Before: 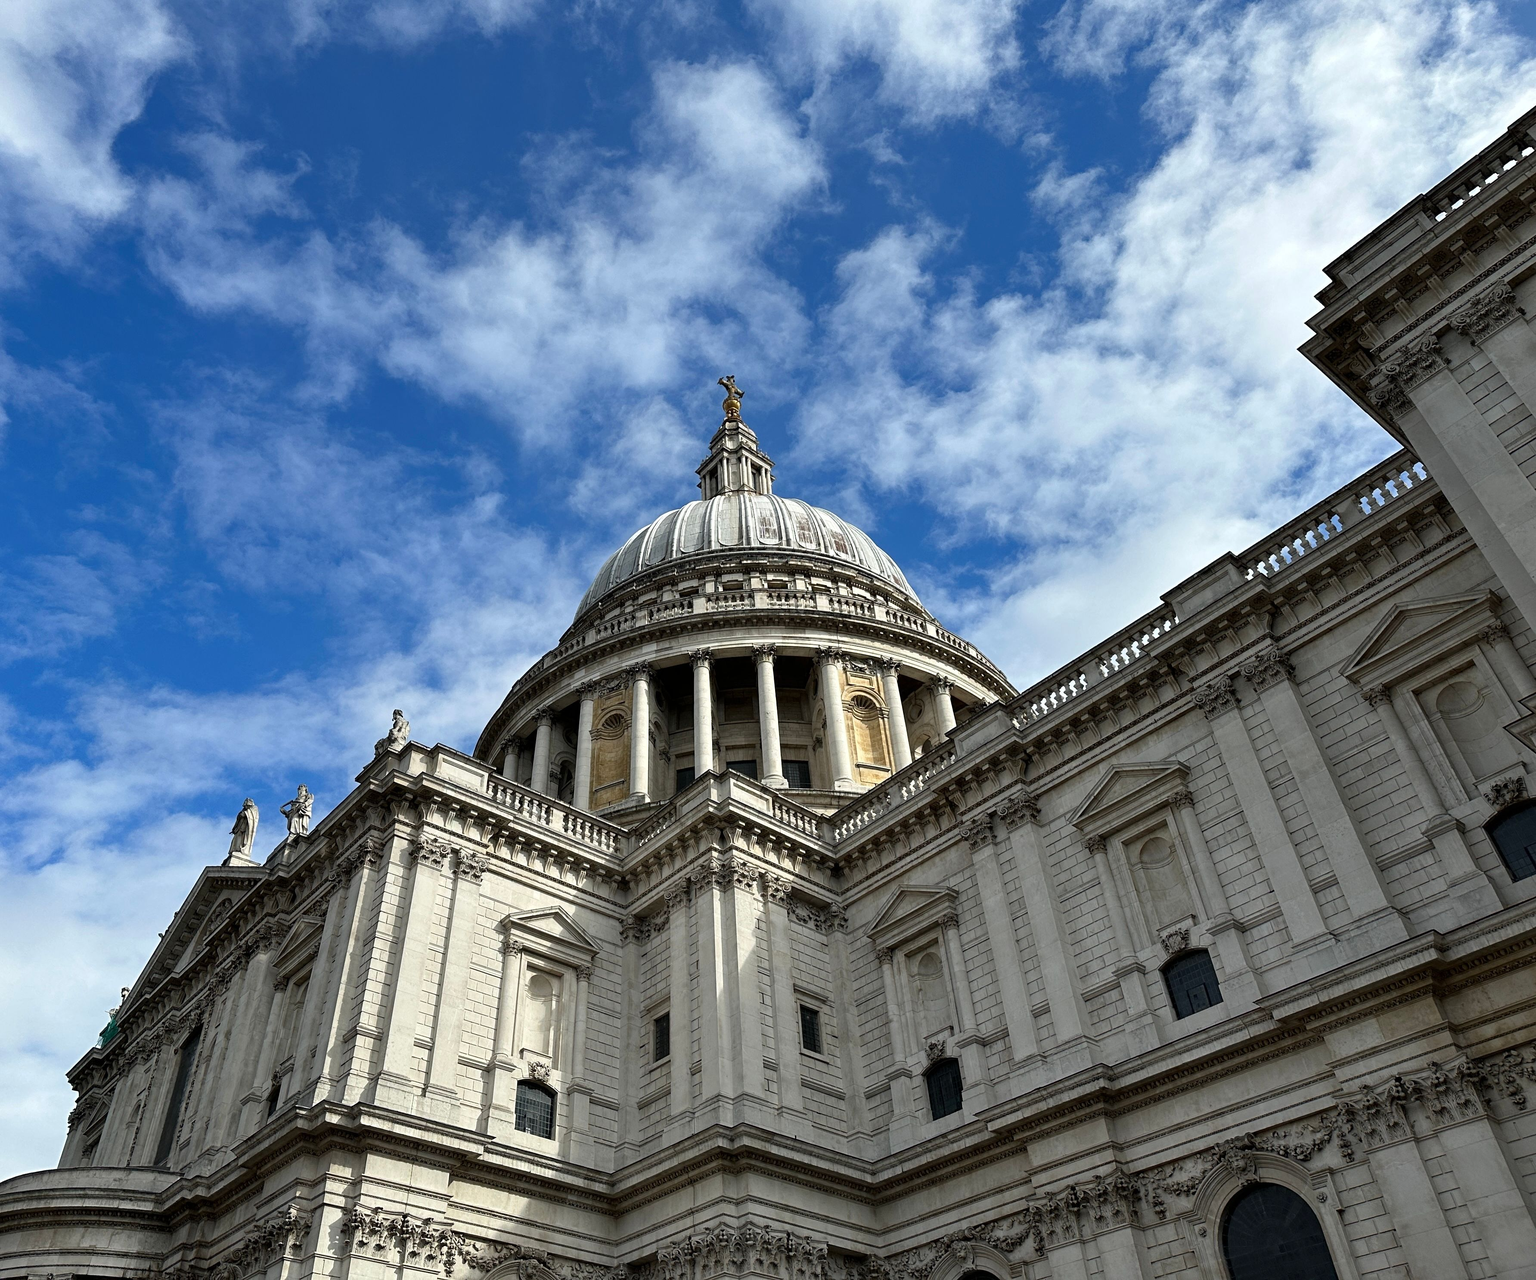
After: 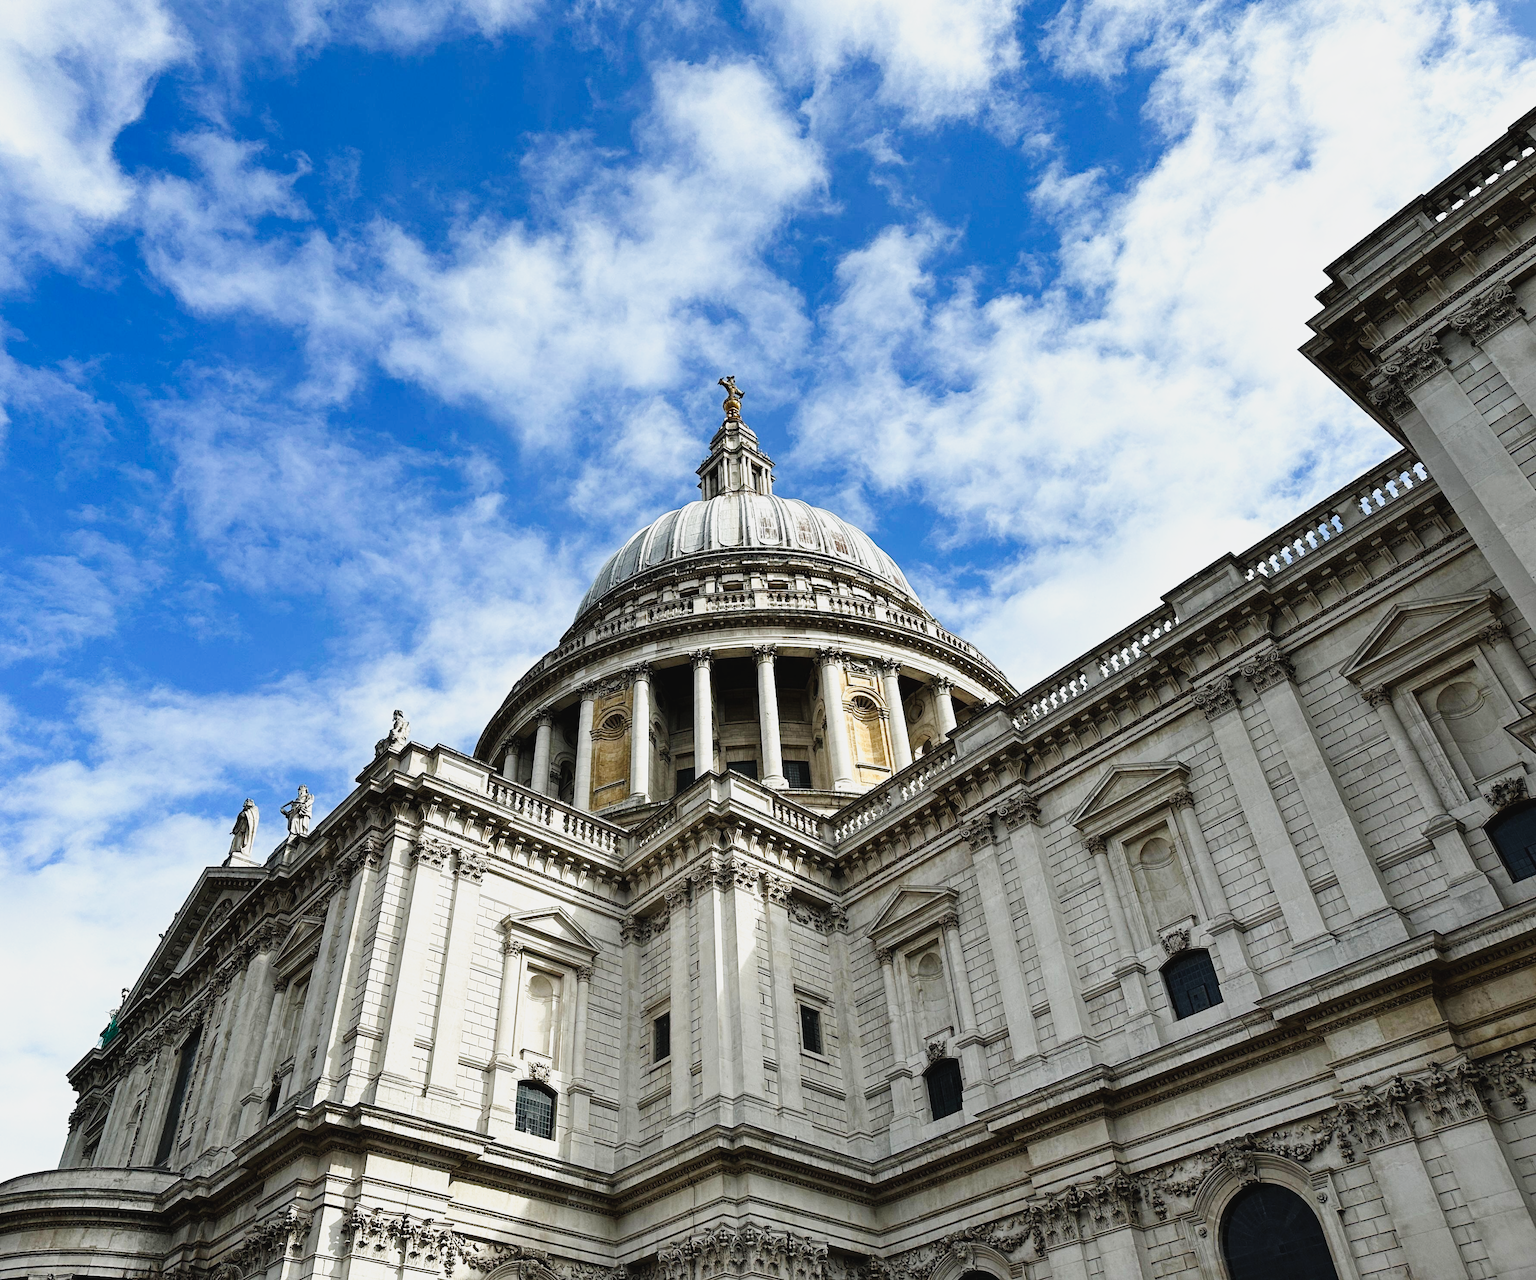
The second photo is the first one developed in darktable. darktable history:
tone curve: curves: ch0 [(0, 0.029) (0.087, 0.084) (0.227, 0.239) (0.46, 0.576) (0.657, 0.796) (0.861, 0.932) (0.997, 0.951)]; ch1 [(0, 0) (0.353, 0.344) (0.45, 0.46) (0.502, 0.494) (0.534, 0.523) (0.573, 0.576) (0.602, 0.631) (0.647, 0.669) (1, 1)]; ch2 [(0, 0) (0.333, 0.346) (0.385, 0.395) (0.44, 0.466) (0.5, 0.493) (0.521, 0.56) (0.553, 0.579) (0.573, 0.599) (0.667, 0.777) (1, 1)], preserve colors none
